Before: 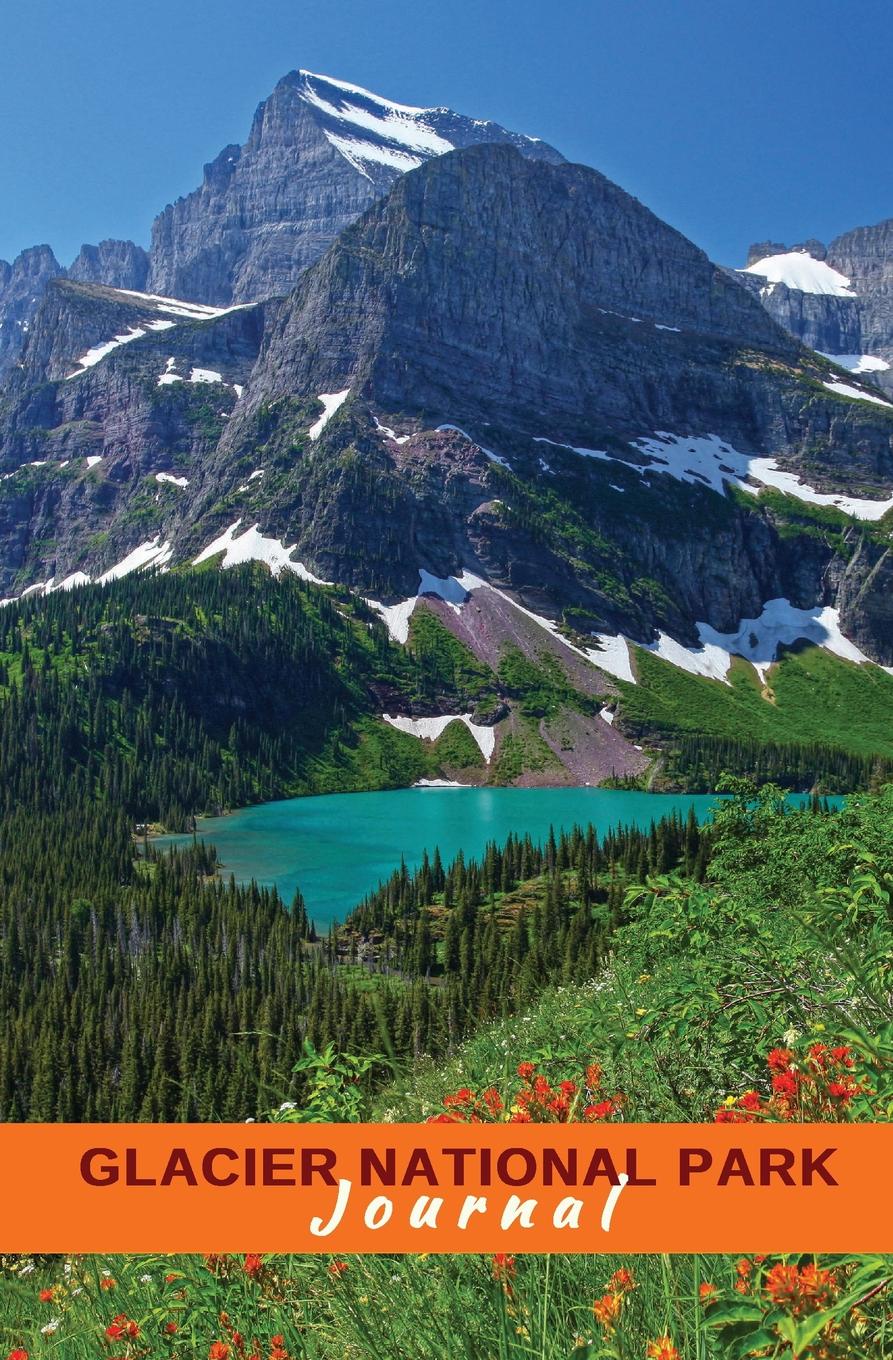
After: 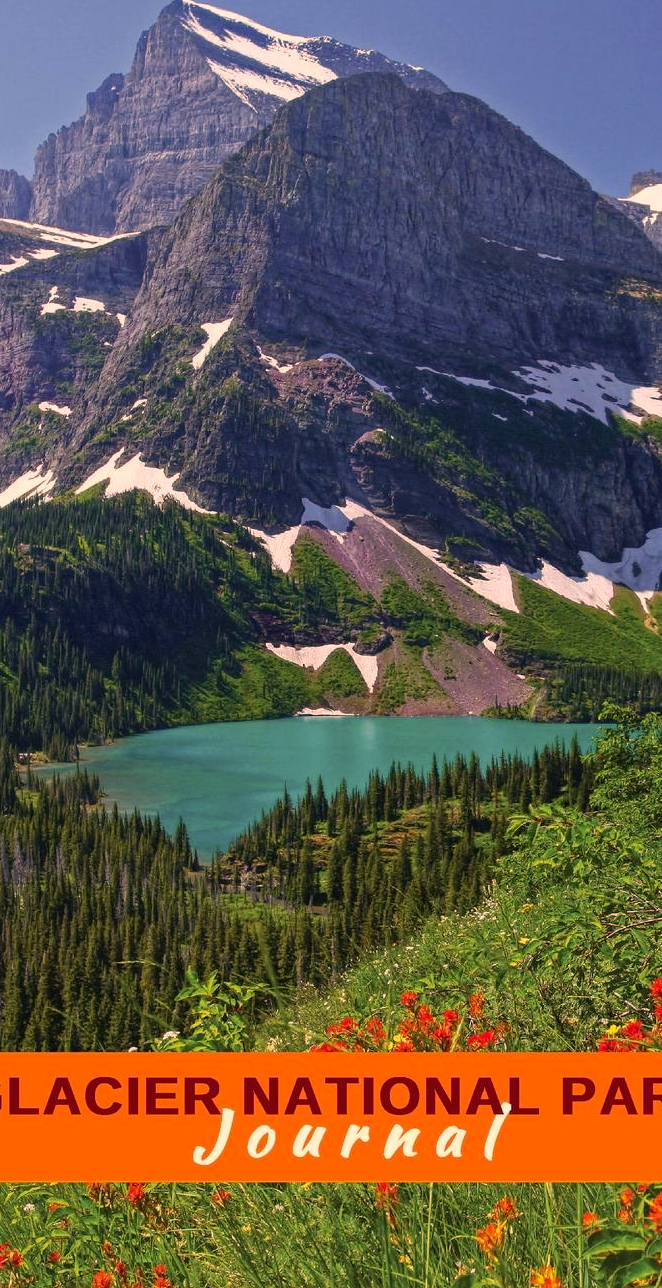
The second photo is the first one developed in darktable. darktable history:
color correction: highlights a* 17.88, highlights b* 18.79
crop and rotate: left 13.15%, top 5.251%, right 12.609%
